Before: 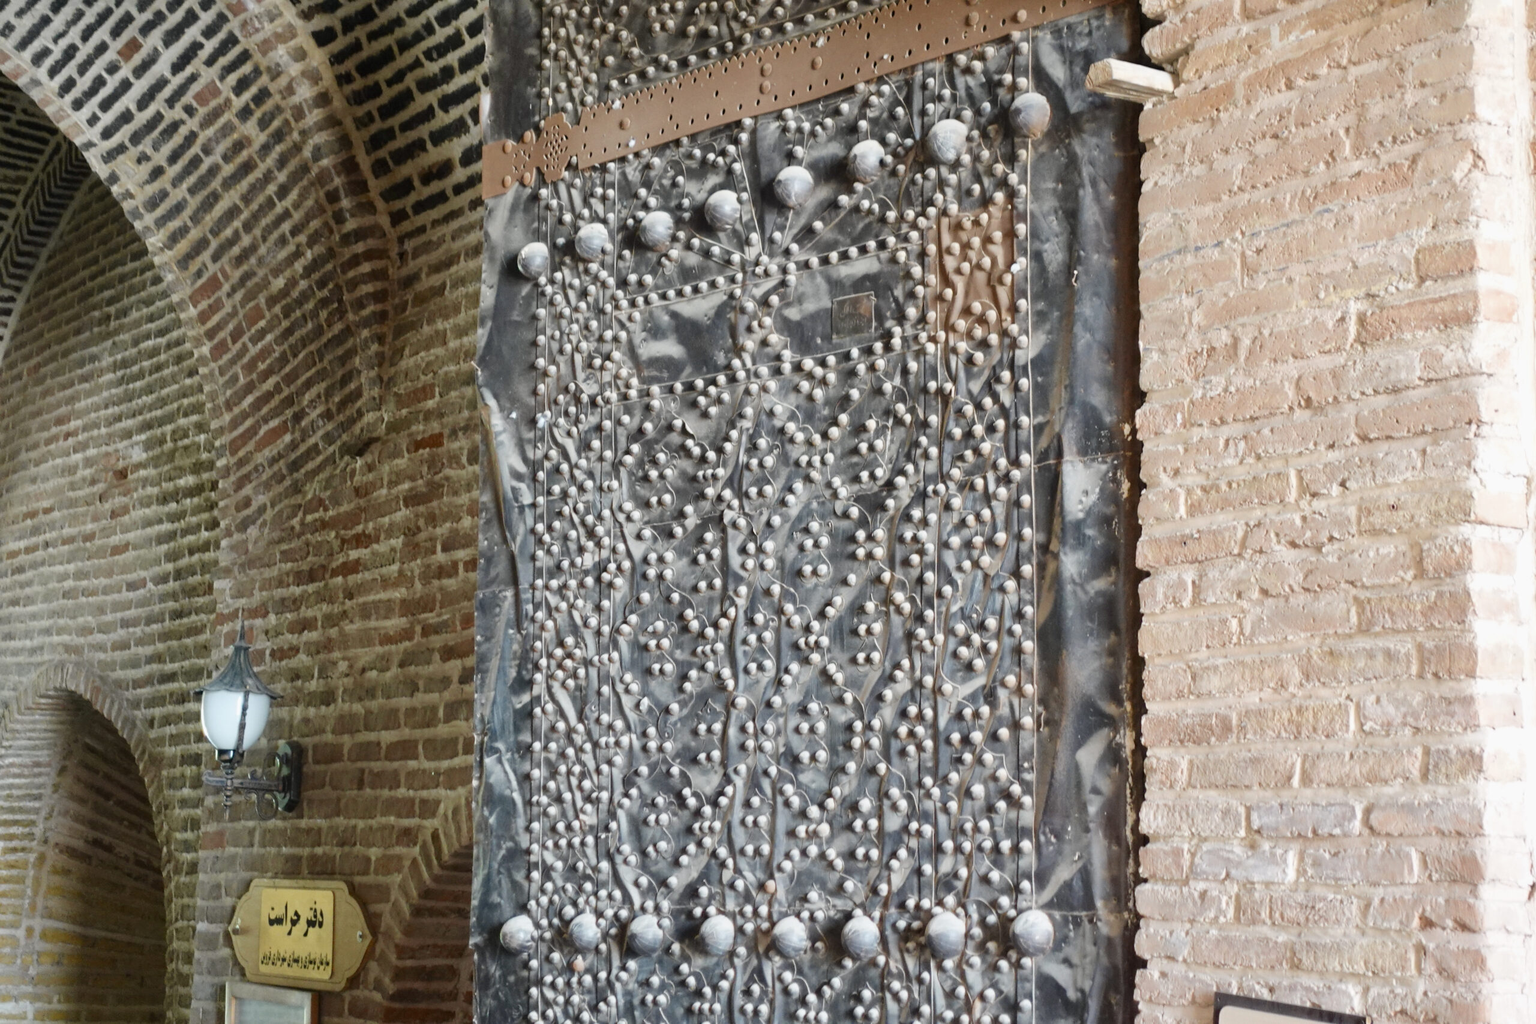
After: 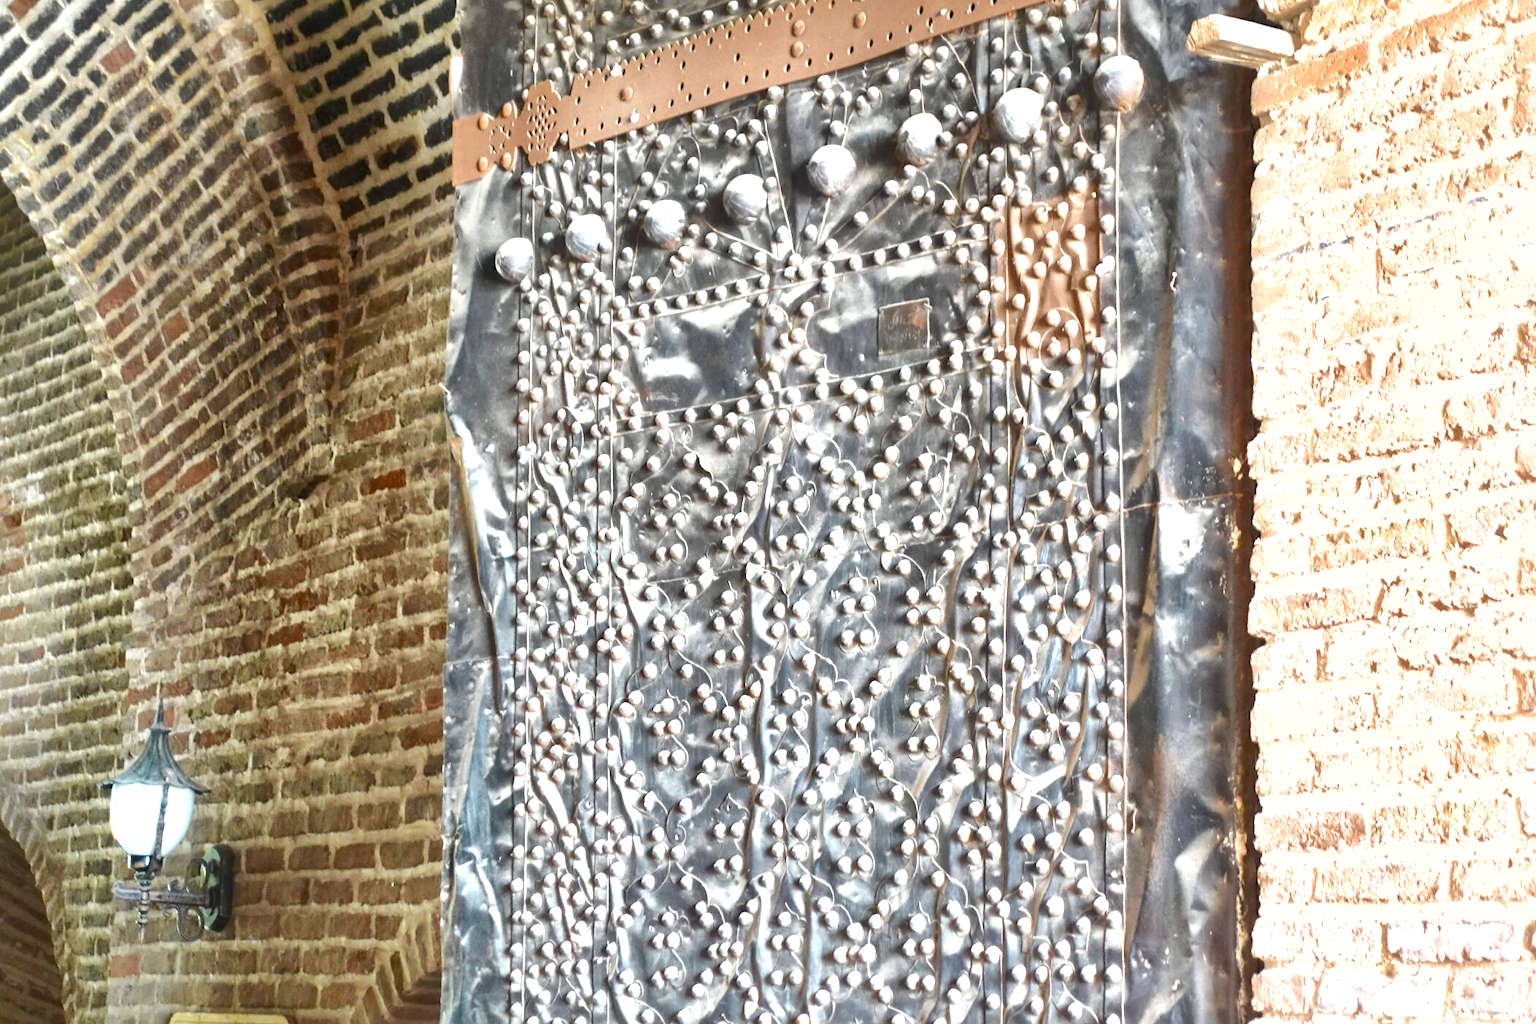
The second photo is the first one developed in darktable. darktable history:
exposure: black level correction 0, exposure 1.1 EV, compensate exposure bias true, compensate highlight preservation false
shadows and highlights: on, module defaults
local contrast: mode bilateral grid, contrast 20, coarseness 100, detail 150%, midtone range 0.2
crop and rotate: left 7.196%, top 4.574%, right 10.605%, bottom 13.178%
